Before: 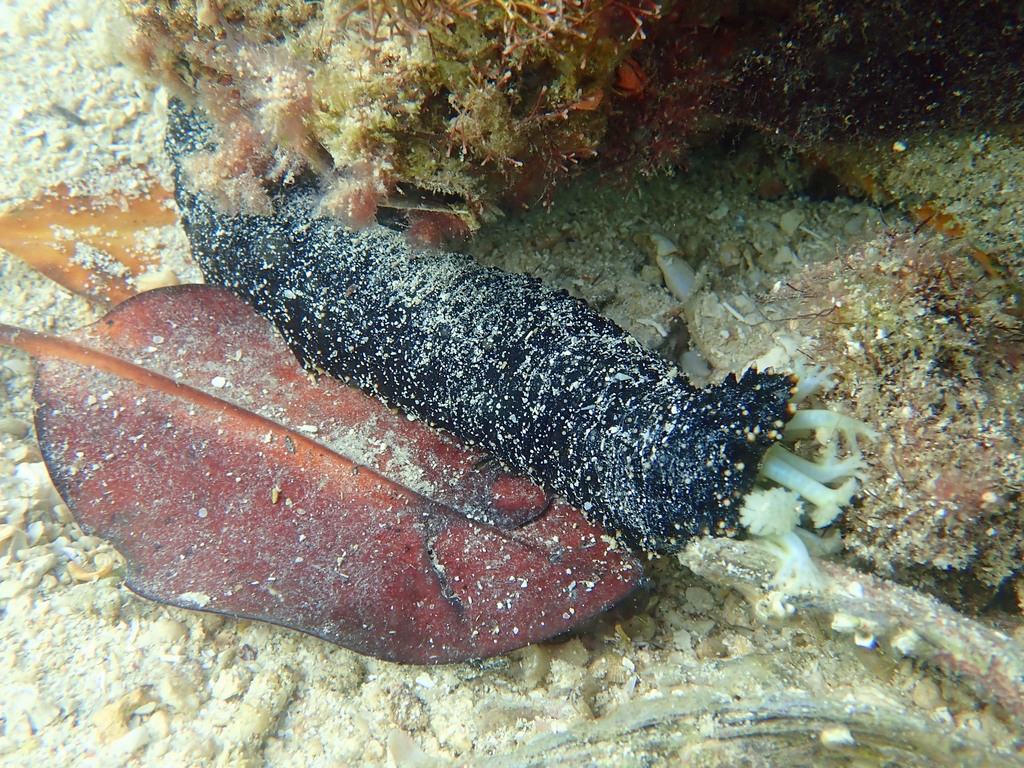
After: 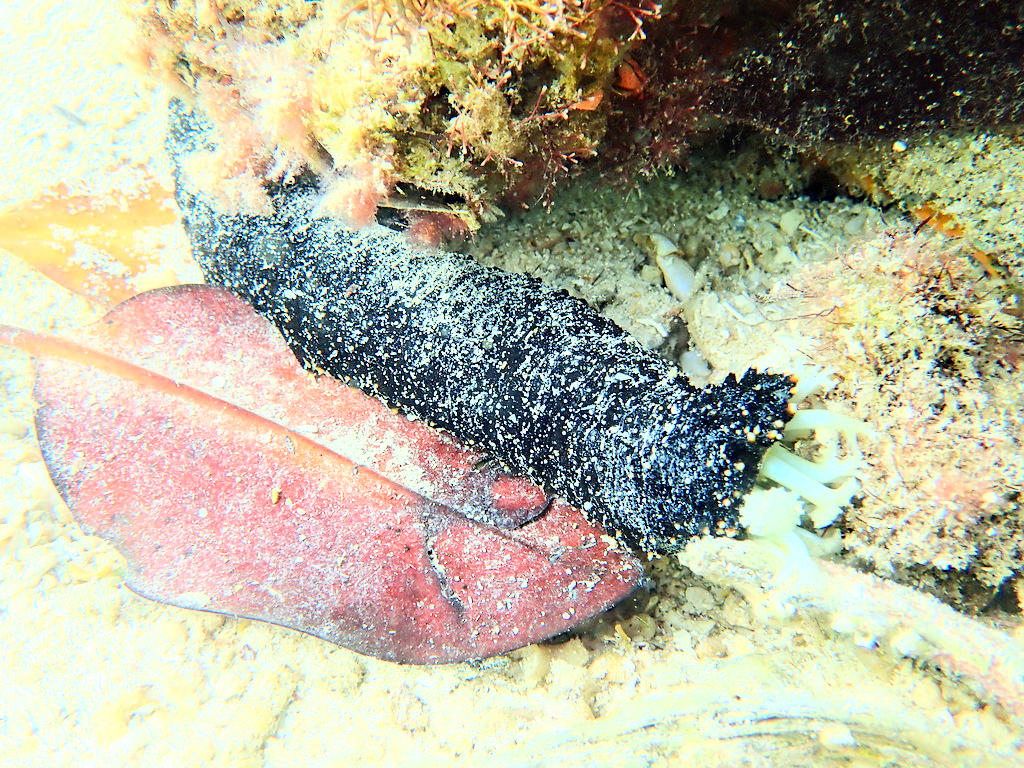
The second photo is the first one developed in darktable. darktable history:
tone equalizer: on, module defaults
base curve: curves: ch0 [(0, 0) (0.007, 0.004) (0.027, 0.03) (0.046, 0.07) (0.207, 0.54) (0.442, 0.872) (0.673, 0.972) (1, 1)], fusion 1
exposure: black level correction 0.002, compensate exposure bias true, compensate highlight preservation false
